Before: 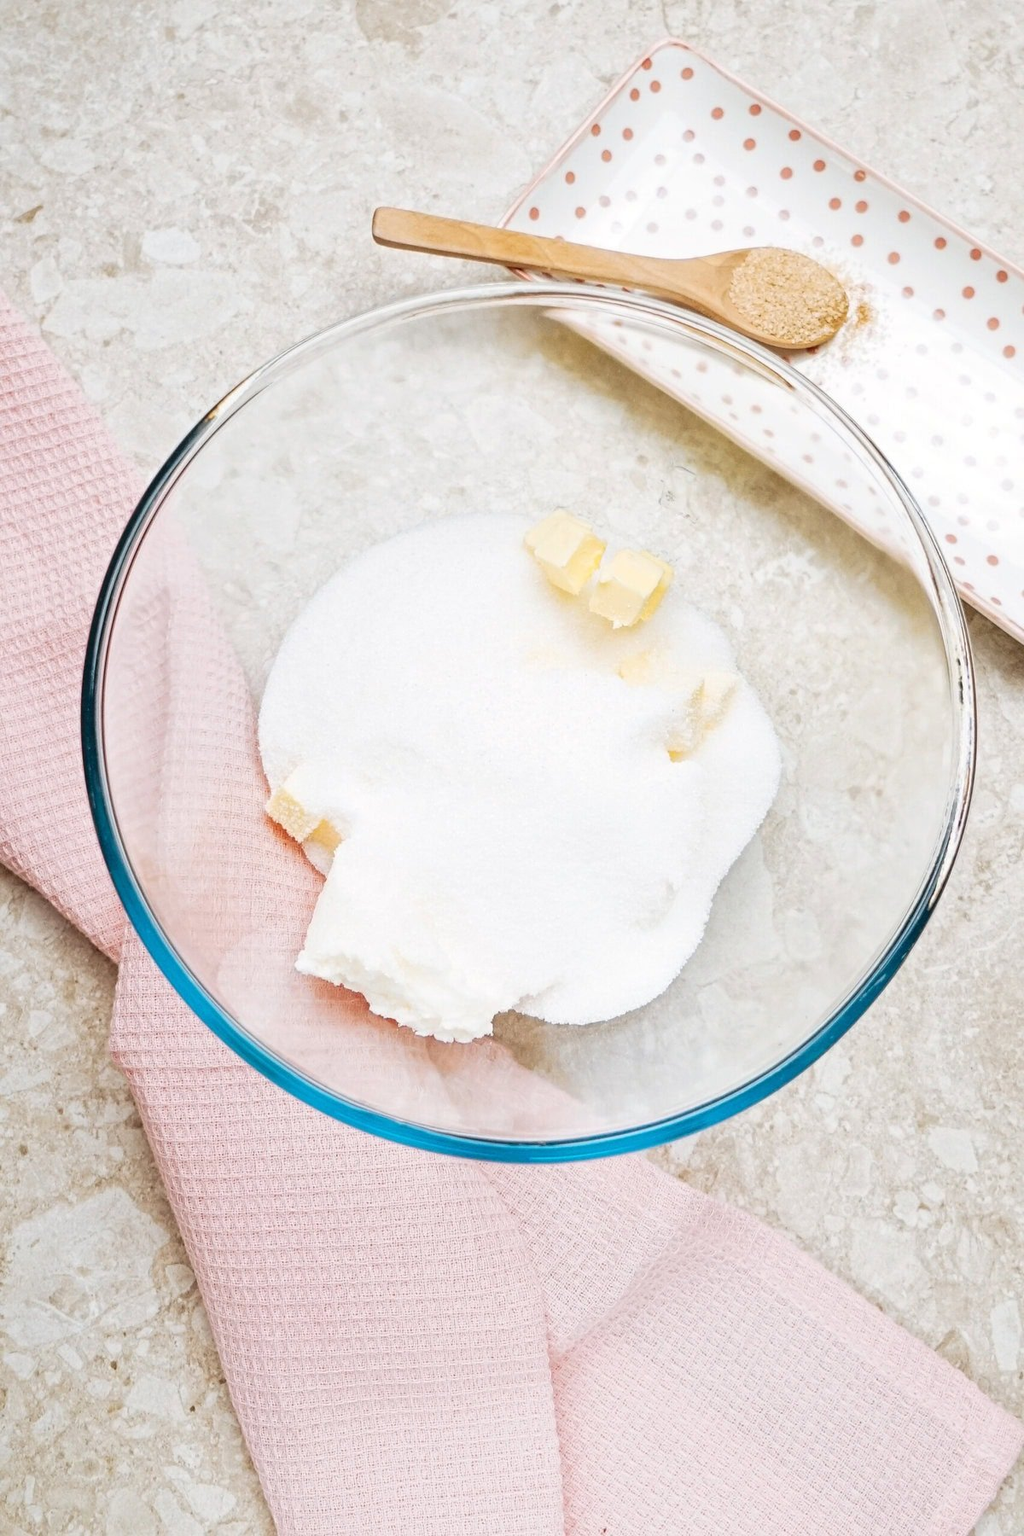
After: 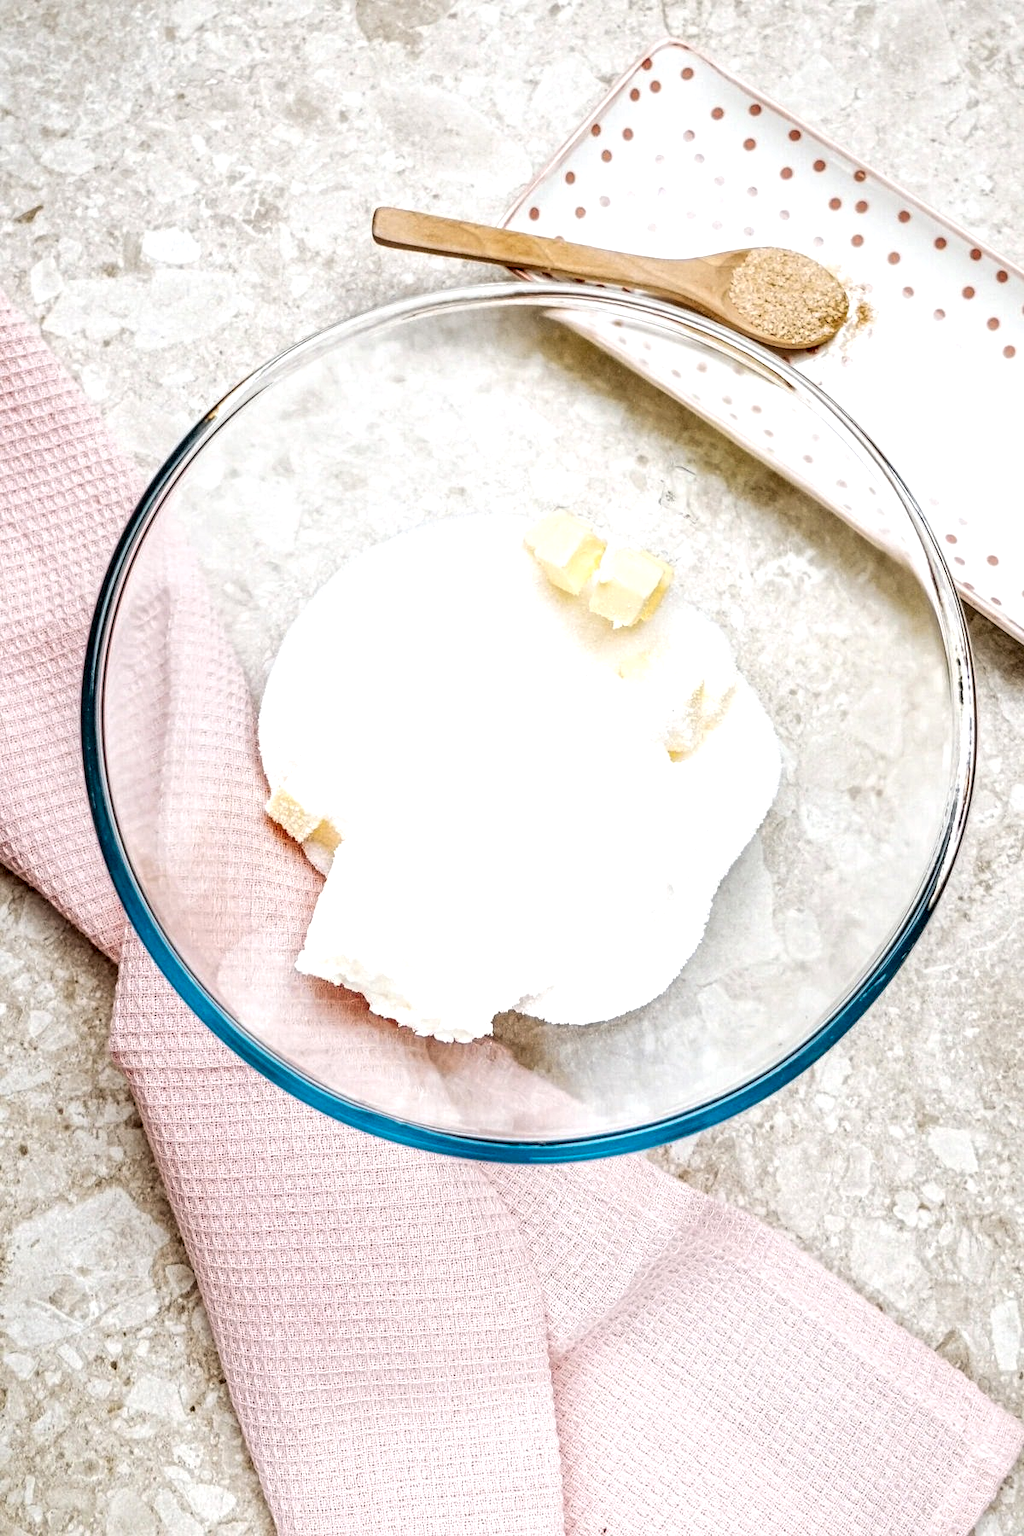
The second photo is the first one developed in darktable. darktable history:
local contrast: highlights 18%, detail 186%
exposure: exposure 0.2 EV, compensate highlight preservation false
